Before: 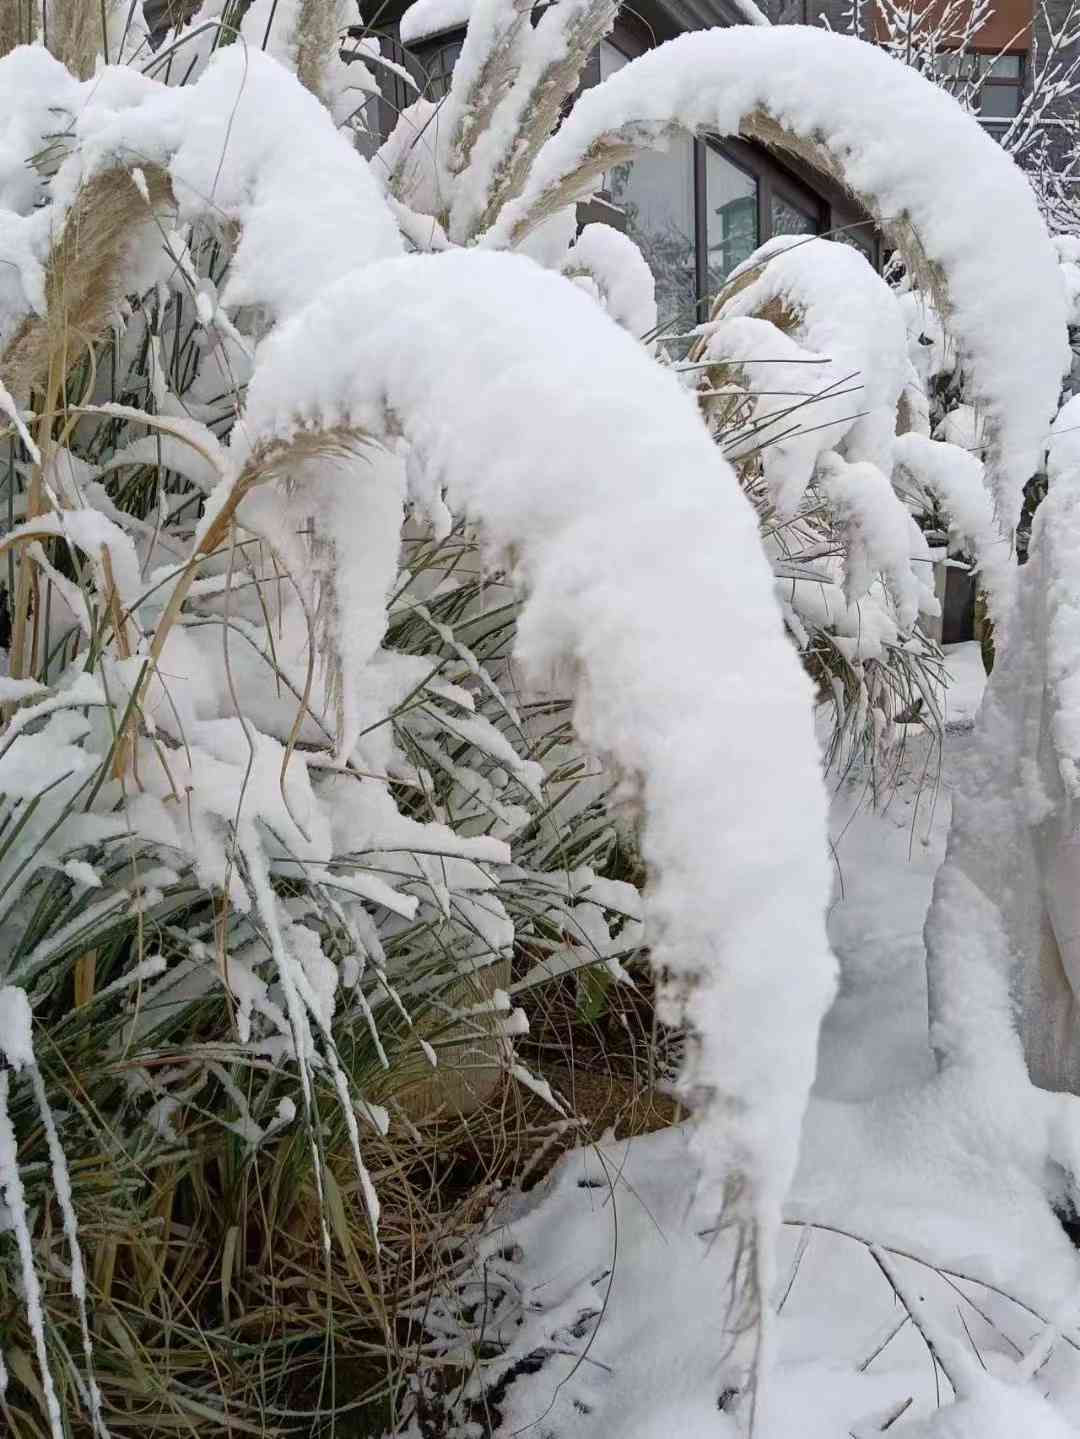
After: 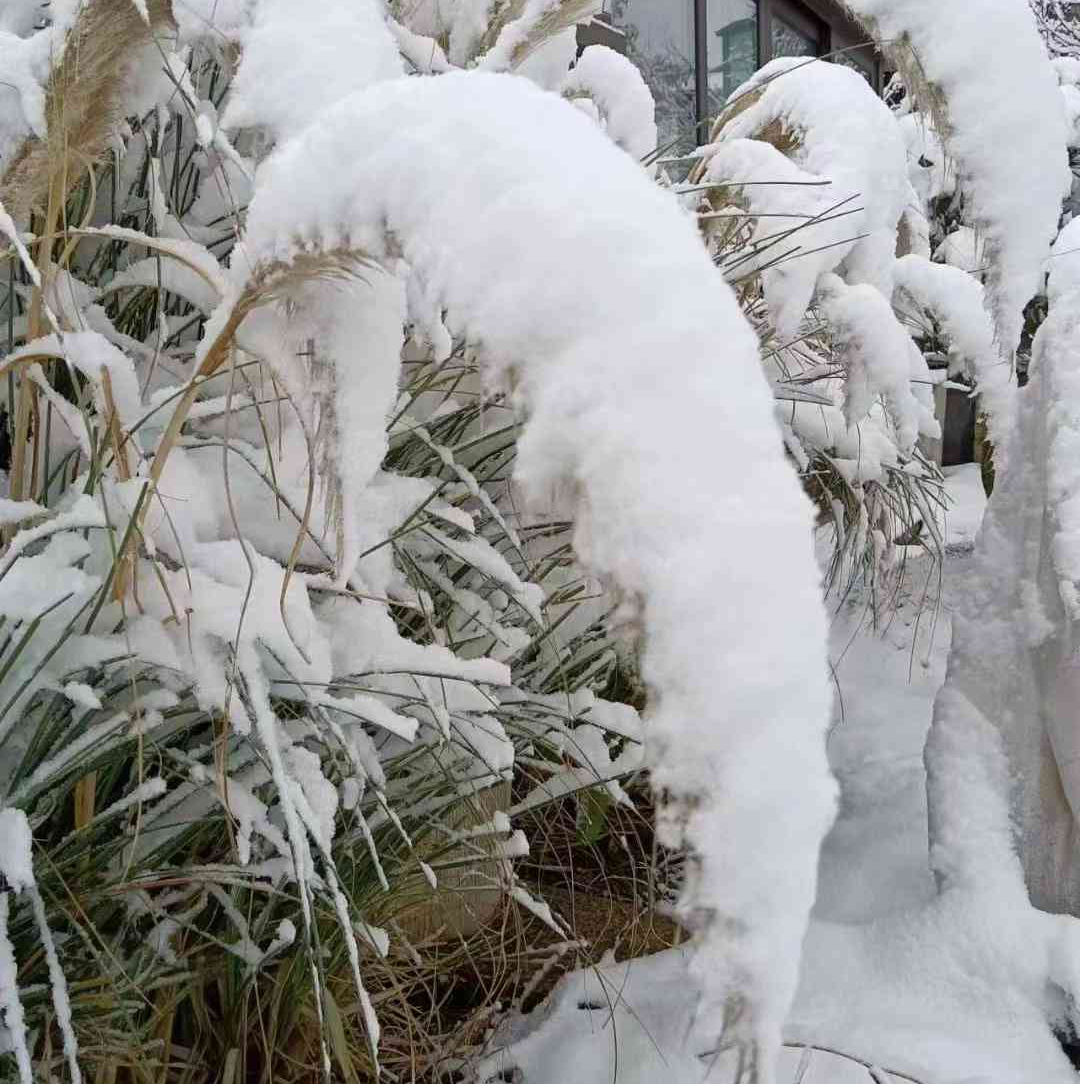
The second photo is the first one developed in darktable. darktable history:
crop and rotate: top 12.417%, bottom 12.205%
